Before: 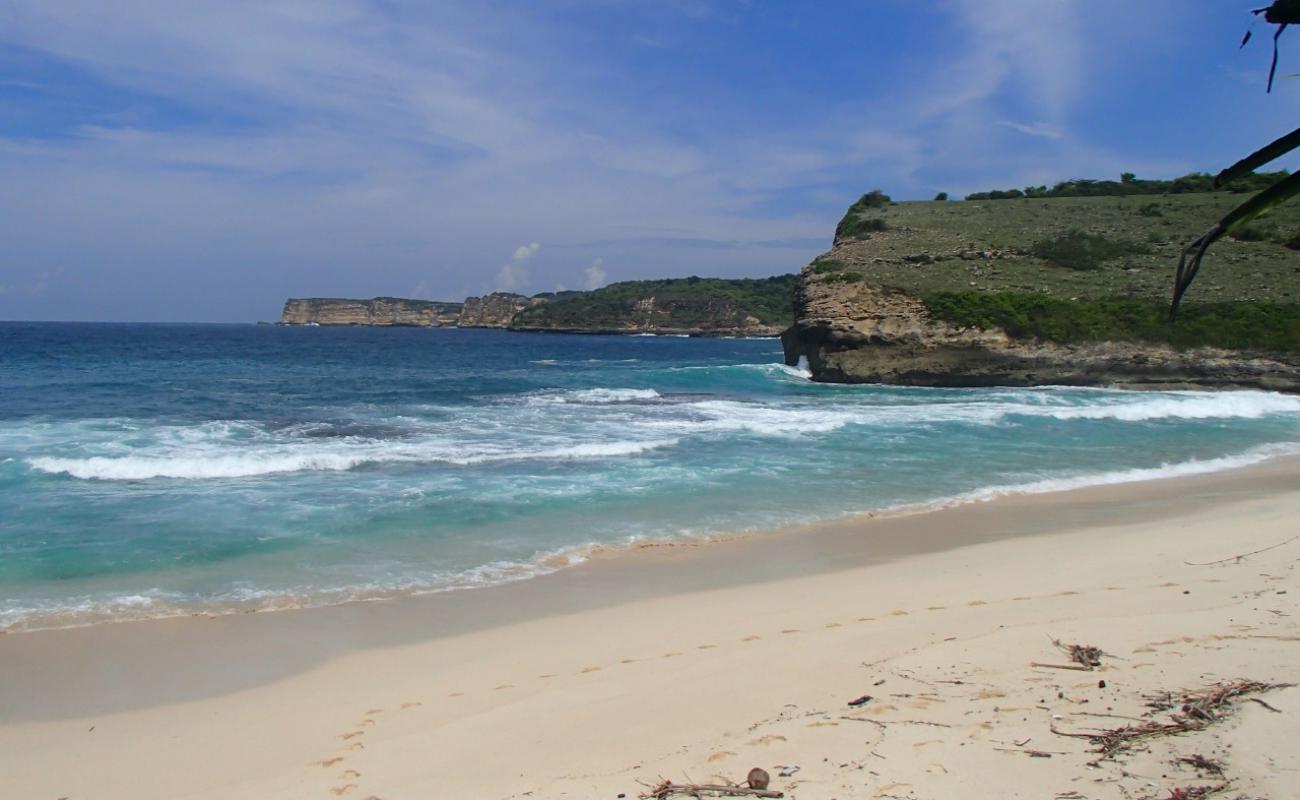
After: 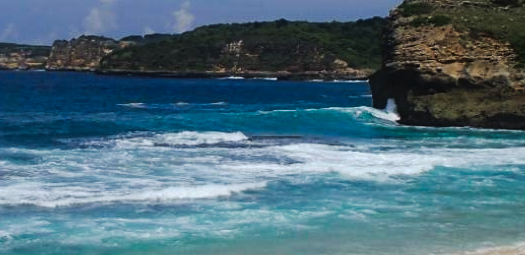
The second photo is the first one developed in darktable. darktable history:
crop: left 31.751%, top 32.172%, right 27.8%, bottom 35.83%
tone curve: curves: ch0 [(0, 0) (0.003, 0.003) (0.011, 0.009) (0.025, 0.018) (0.044, 0.028) (0.069, 0.038) (0.1, 0.049) (0.136, 0.062) (0.177, 0.089) (0.224, 0.123) (0.277, 0.165) (0.335, 0.223) (0.399, 0.293) (0.468, 0.385) (0.543, 0.497) (0.623, 0.613) (0.709, 0.716) (0.801, 0.802) (0.898, 0.887) (1, 1)], preserve colors none
